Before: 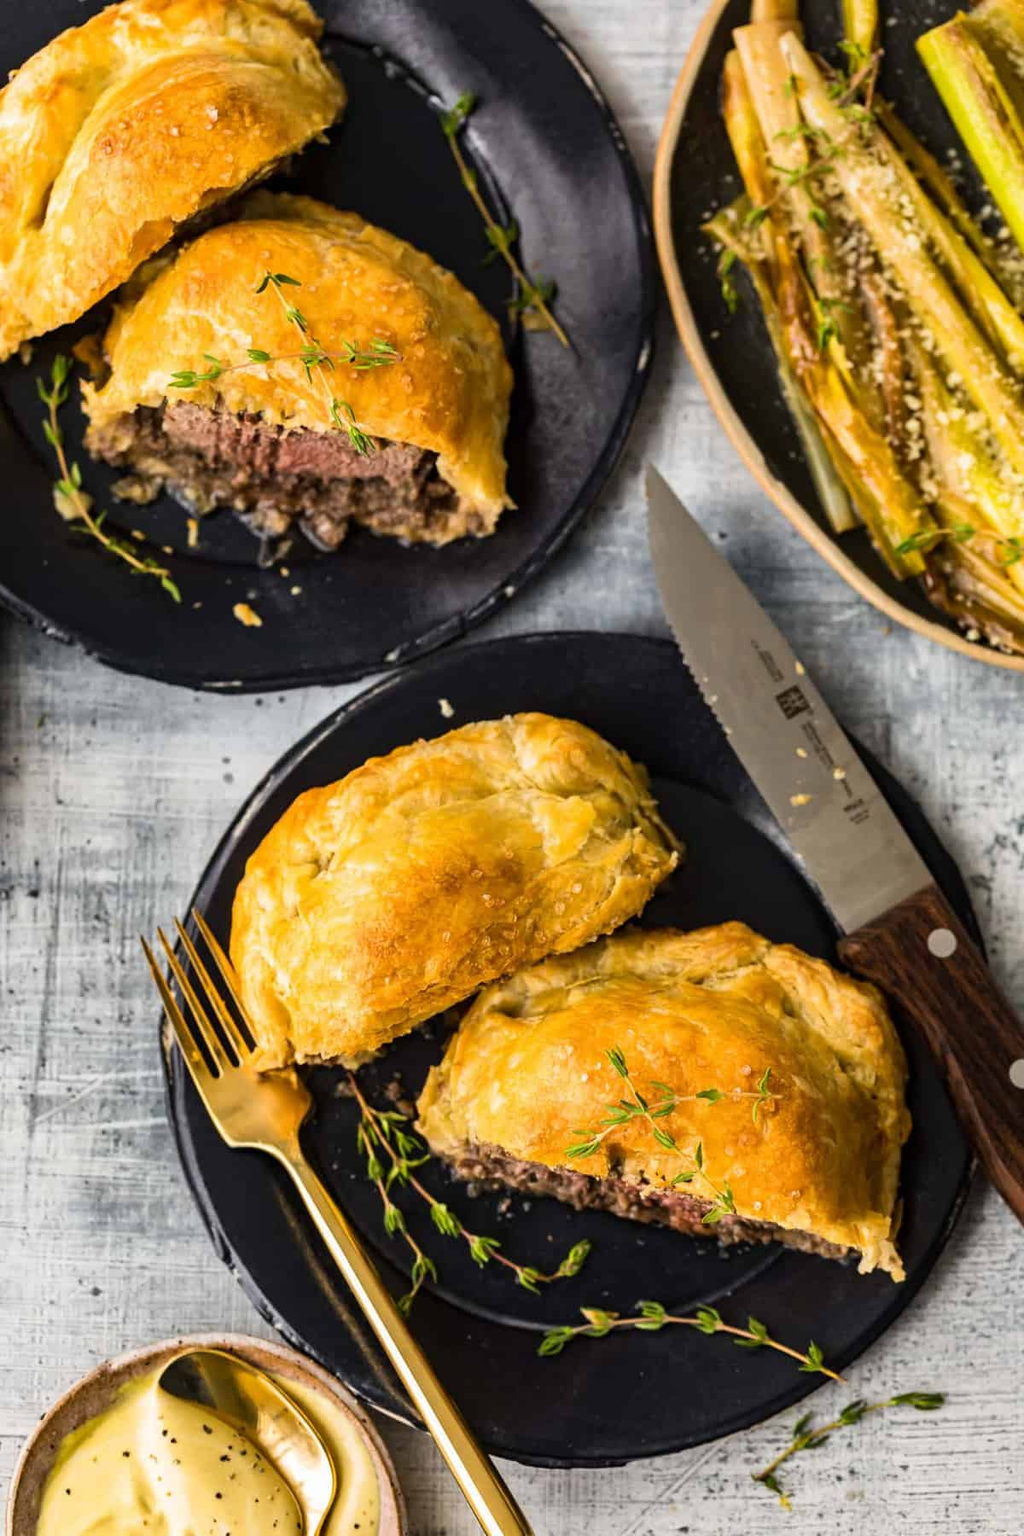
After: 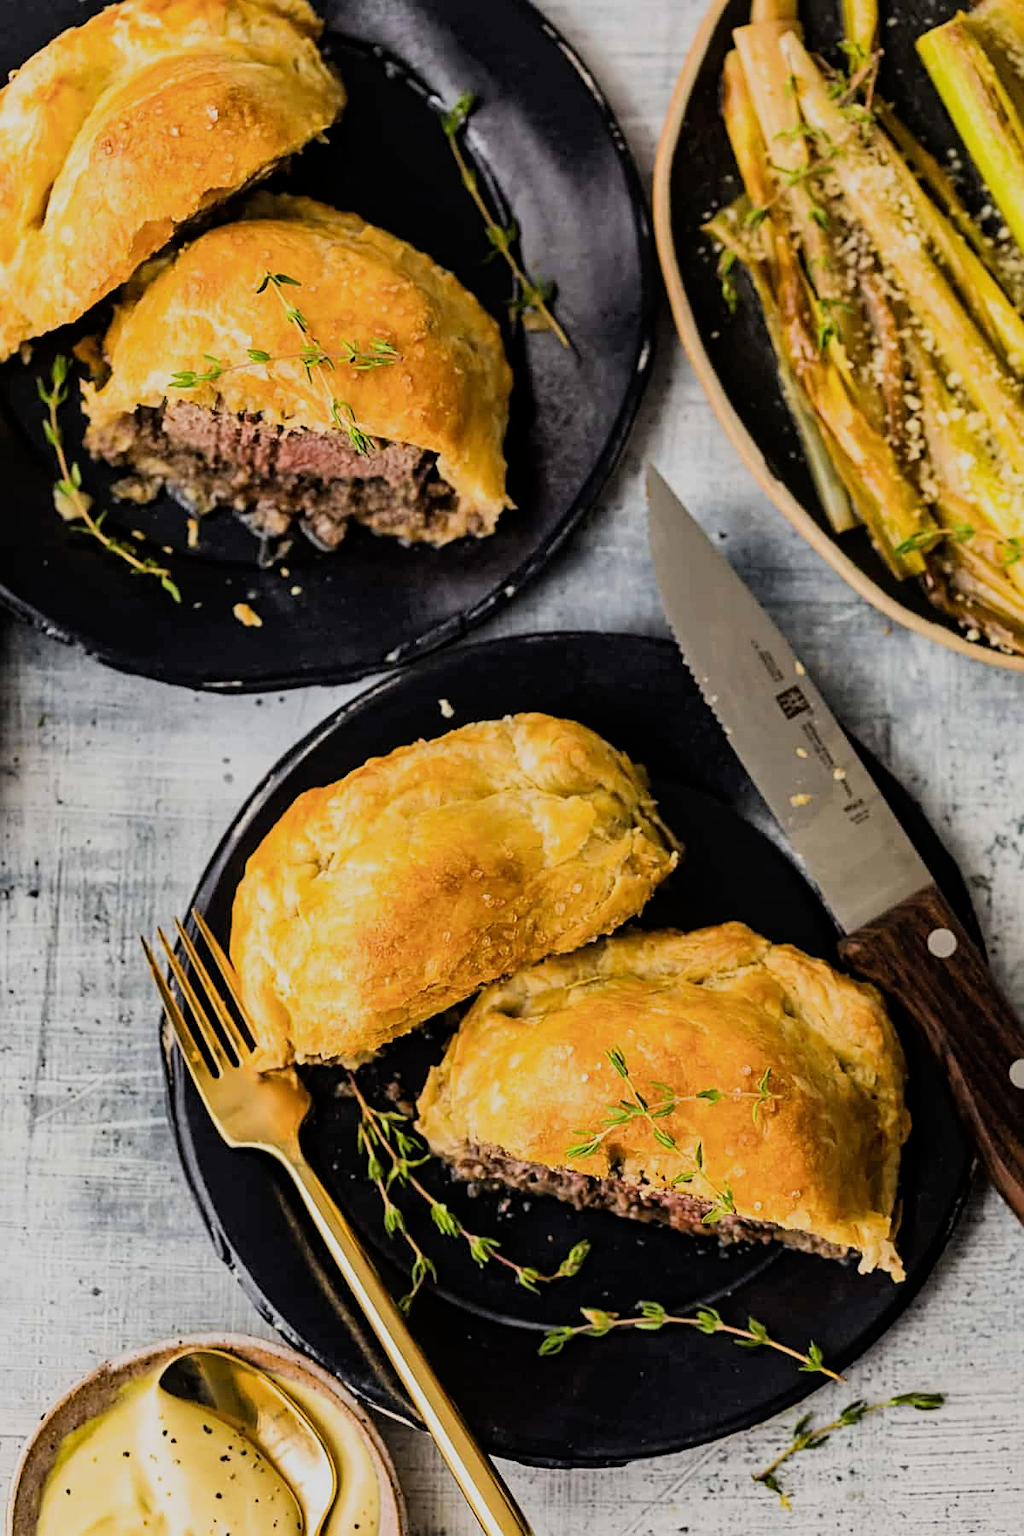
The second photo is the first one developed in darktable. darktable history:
exposure: exposure 0.078 EV, compensate exposure bias true, compensate highlight preservation false
filmic rgb: black relative exposure -7.65 EV, white relative exposure 4.56 EV, hardness 3.61, contrast 1.051
sharpen: on, module defaults
